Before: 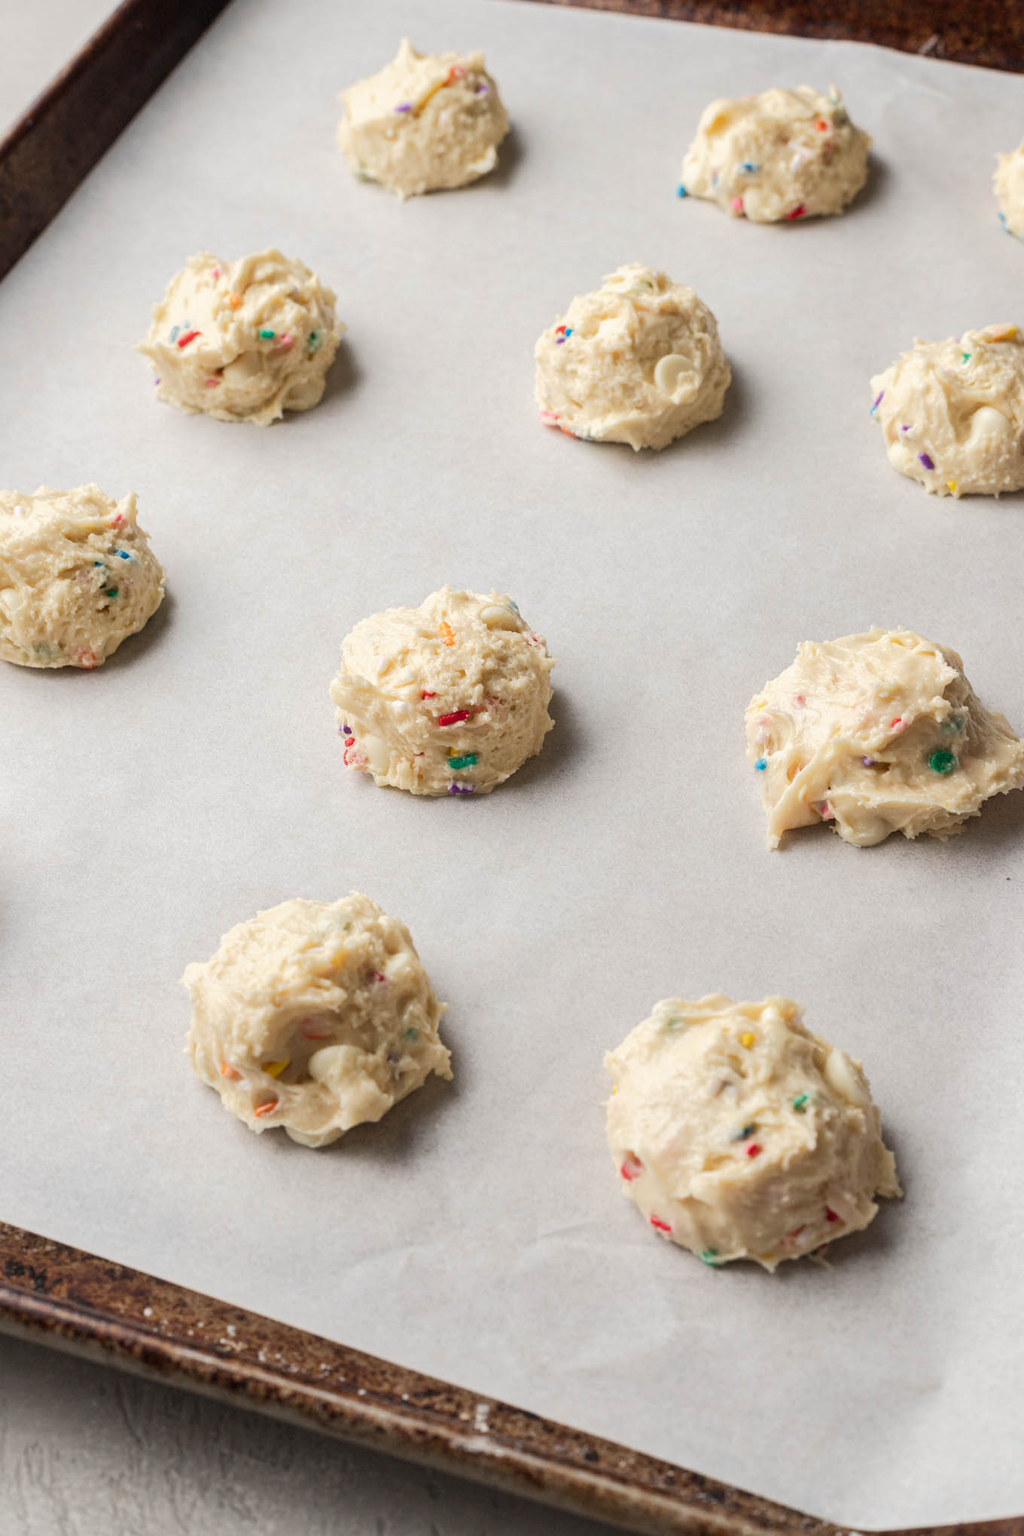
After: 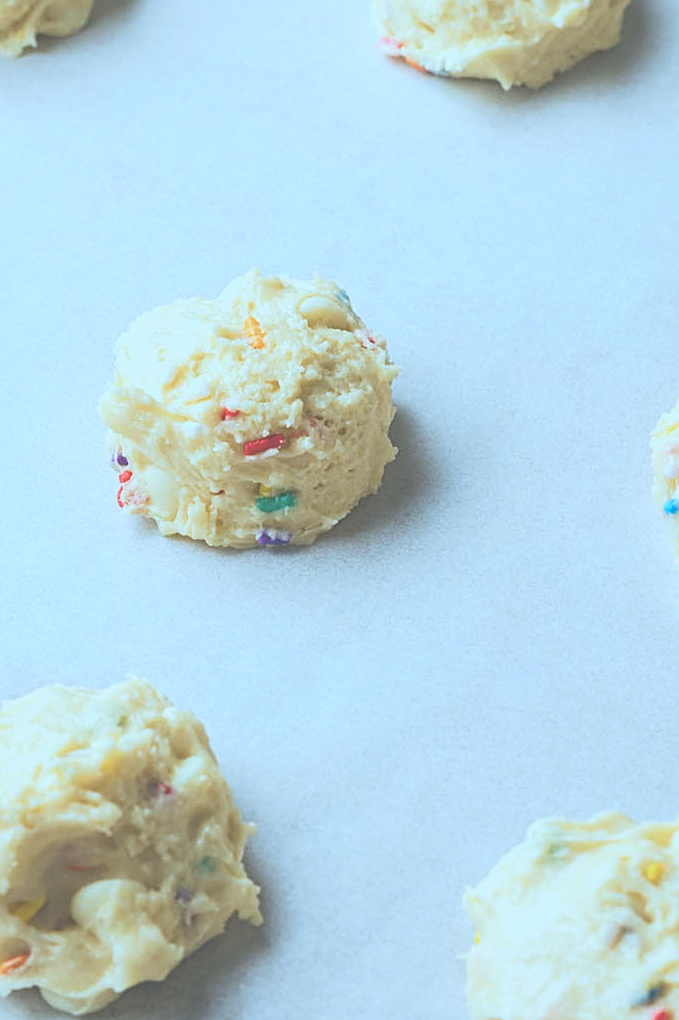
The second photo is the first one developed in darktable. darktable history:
crop: left 25%, top 25%, right 25%, bottom 25%
exposure: black level correction -0.062, exposure -0.05 EV, compensate highlight preservation false
velvia: strength 15%
sharpen: on, module defaults
white balance: red 0.925, blue 1.046
tone curve: curves: ch0 [(0, 0.021) (0.049, 0.044) (0.152, 0.14) (0.328, 0.377) (0.473, 0.543) (0.641, 0.705) (0.85, 0.894) (1, 0.969)]; ch1 [(0, 0) (0.302, 0.331) (0.433, 0.432) (0.472, 0.47) (0.502, 0.503) (0.527, 0.516) (0.564, 0.573) (0.614, 0.626) (0.677, 0.701) (0.859, 0.885) (1, 1)]; ch2 [(0, 0) (0.33, 0.301) (0.447, 0.44) (0.487, 0.496) (0.502, 0.516) (0.535, 0.563) (0.565, 0.597) (0.608, 0.641) (1, 1)], color space Lab, independent channels, preserve colors none
color calibration: illuminant F (fluorescent), F source F9 (Cool White Deluxe 4150 K) – high CRI, x 0.374, y 0.373, temperature 4158.34 K
